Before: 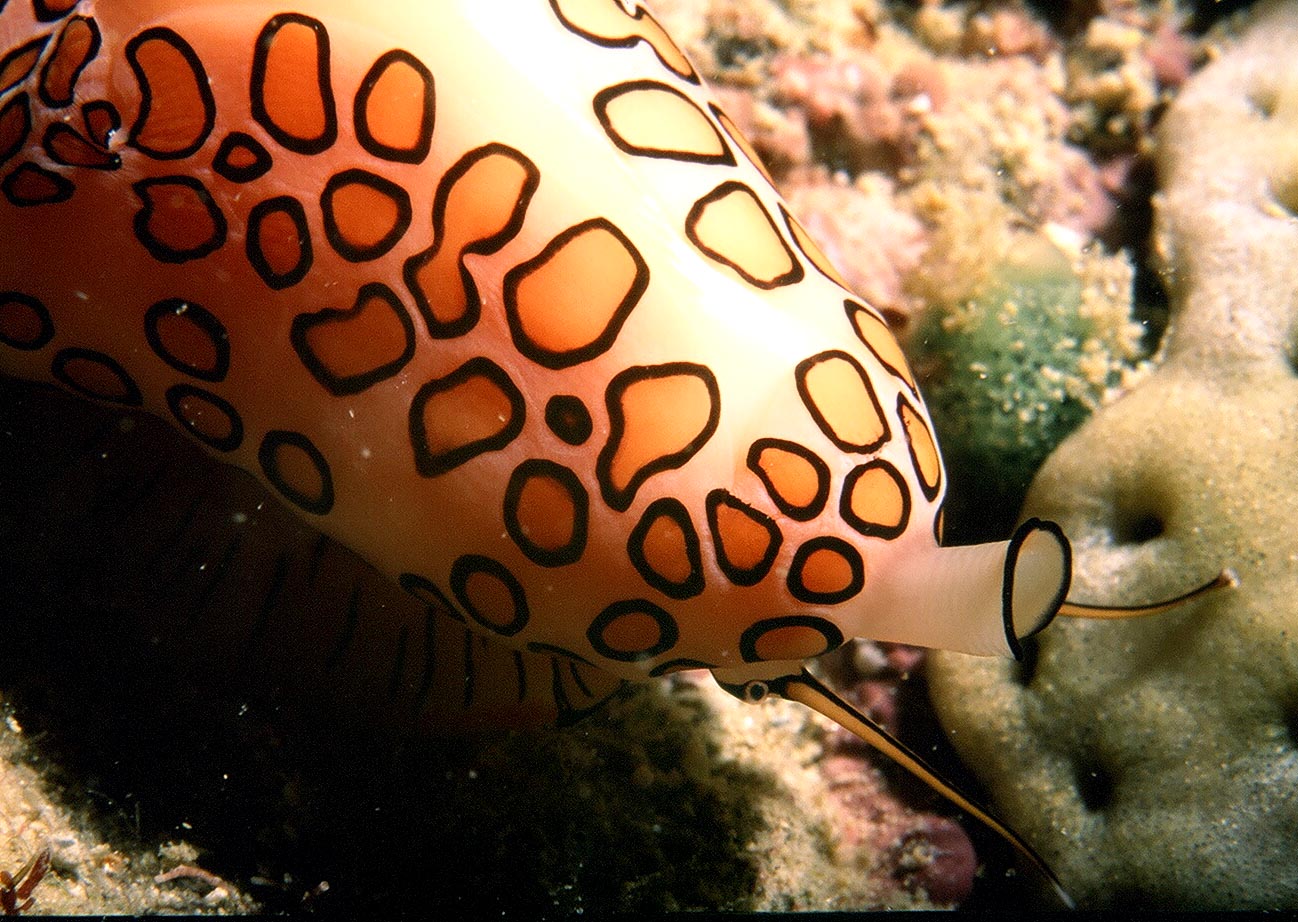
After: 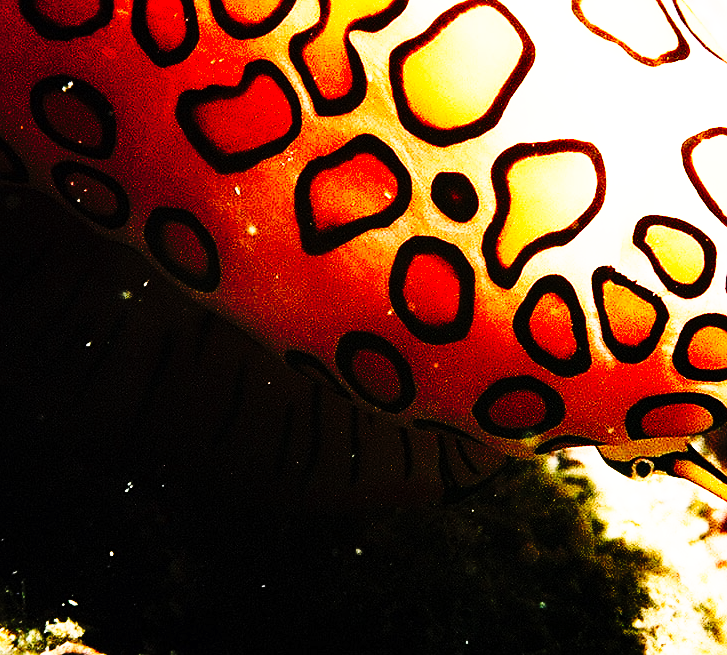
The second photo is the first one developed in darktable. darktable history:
crop: left 8.799%, top 24.232%, right 35.127%, bottom 4.644%
exposure: exposure 0.202 EV, compensate exposure bias true, compensate highlight preservation false
sharpen: on, module defaults
shadows and highlights: shadows 32.27, highlights -32.57, soften with gaussian
tone curve: curves: ch0 [(0, 0) (0.003, 0.003) (0.011, 0.006) (0.025, 0.01) (0.044, 0.015) (0.069, 0.02) (0.1, 0.027) (0.136, 0.036) (0.177, 0.05) (0.224, 0.07) (0.277, 0.12) (0.335, 0.208) (0.399, 0.334) (0.468, 0.473) (0.543, 0.636) (0.623, 0.795) (0.709, 0.907) (0.801, 0.97) (0.898, 0.989) (1, 1)], preserve colors none
base curve: curves: ch0 [(0, 0) (0.028, 0.03) (0.121, 0.232) (0.46, 0.748) (0.859, 0.968) (1, 1)], preserve colors none
